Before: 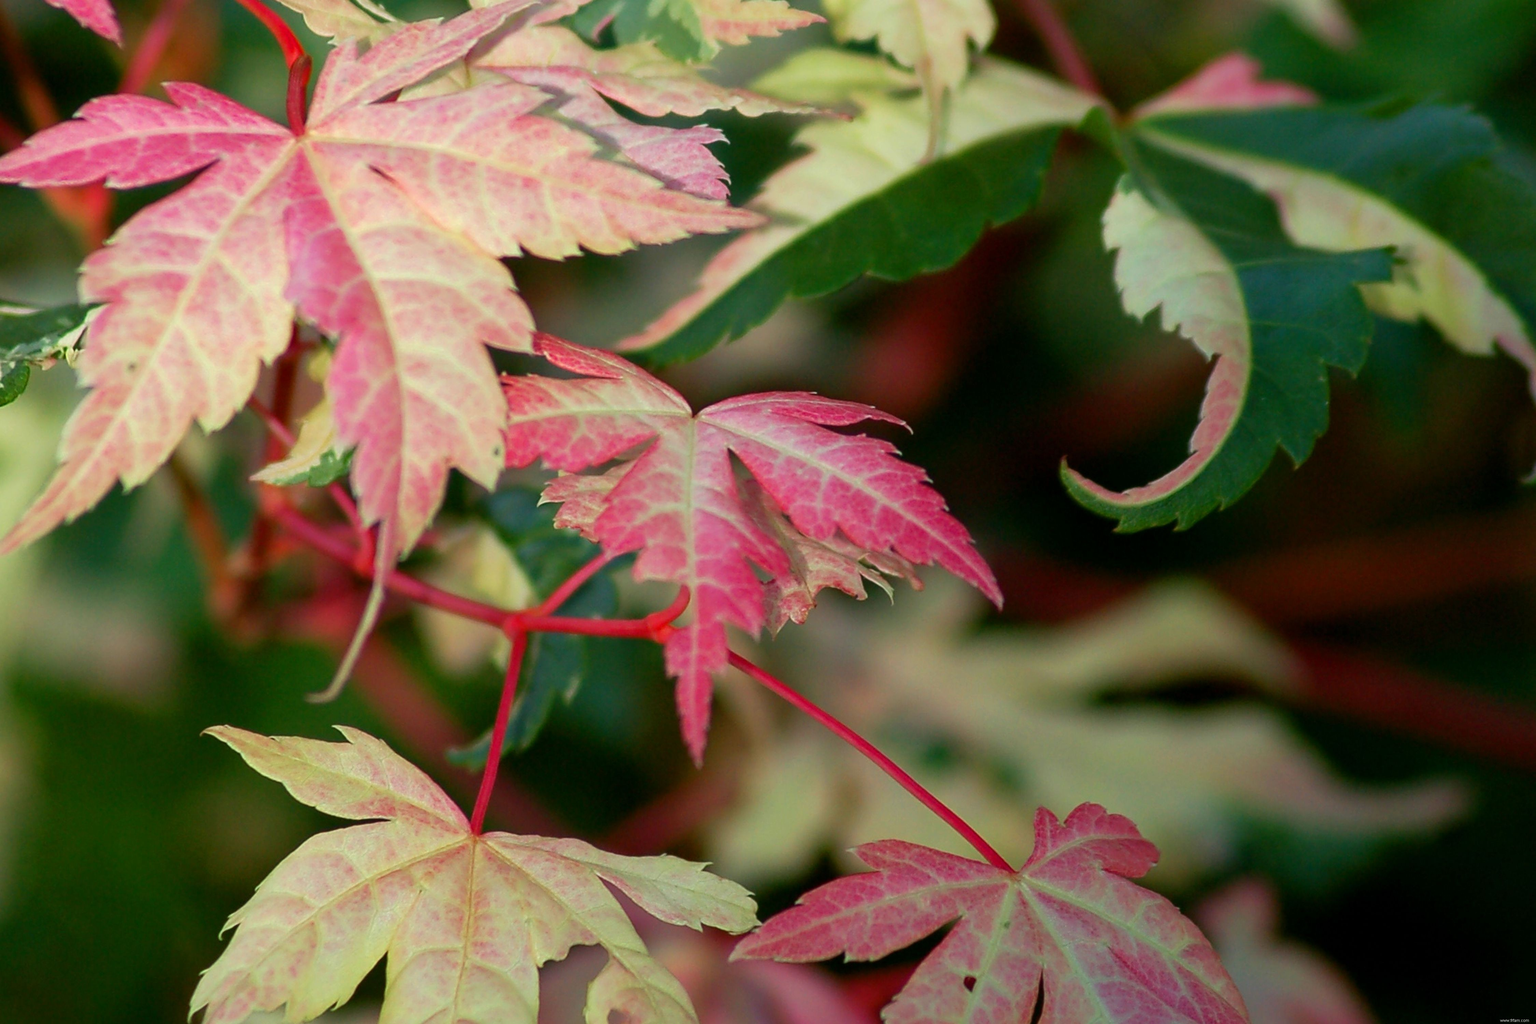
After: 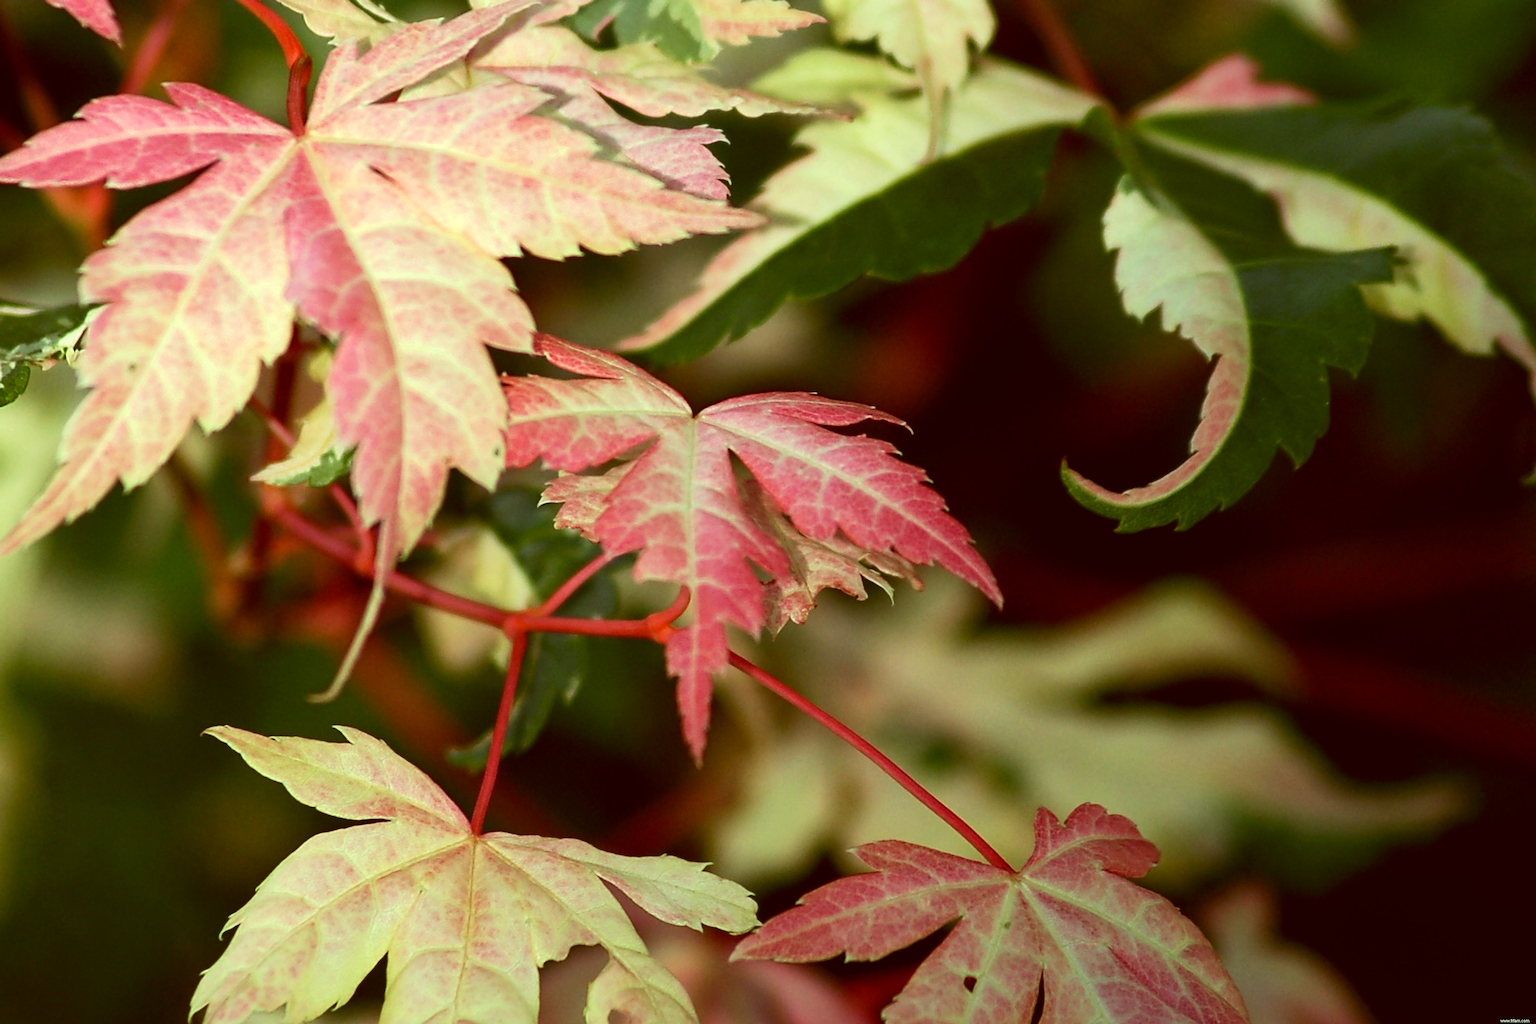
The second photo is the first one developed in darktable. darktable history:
contrast brightness saturation: contrast 0.11, saturation -0.17
white balance: red 0.986, blue 1.01
color correction: highlights a* -5.94, highlights b* 9.48, shadows a* 10.12, shadows b* 23.94
tone equalizer: -8 EV -0.417 EV, -7 EV -0.389 EV, -6 EV -0.333 EV, -5 EV -0.222 EV, -3 EV 0.222 EV, -2 EV 0.333 EV, -1 EV 0.389 EV, +0 EV 0.417 EV, edges refinement/feathering 500, mask exposure compensation -1.57 EV, preserve details no
